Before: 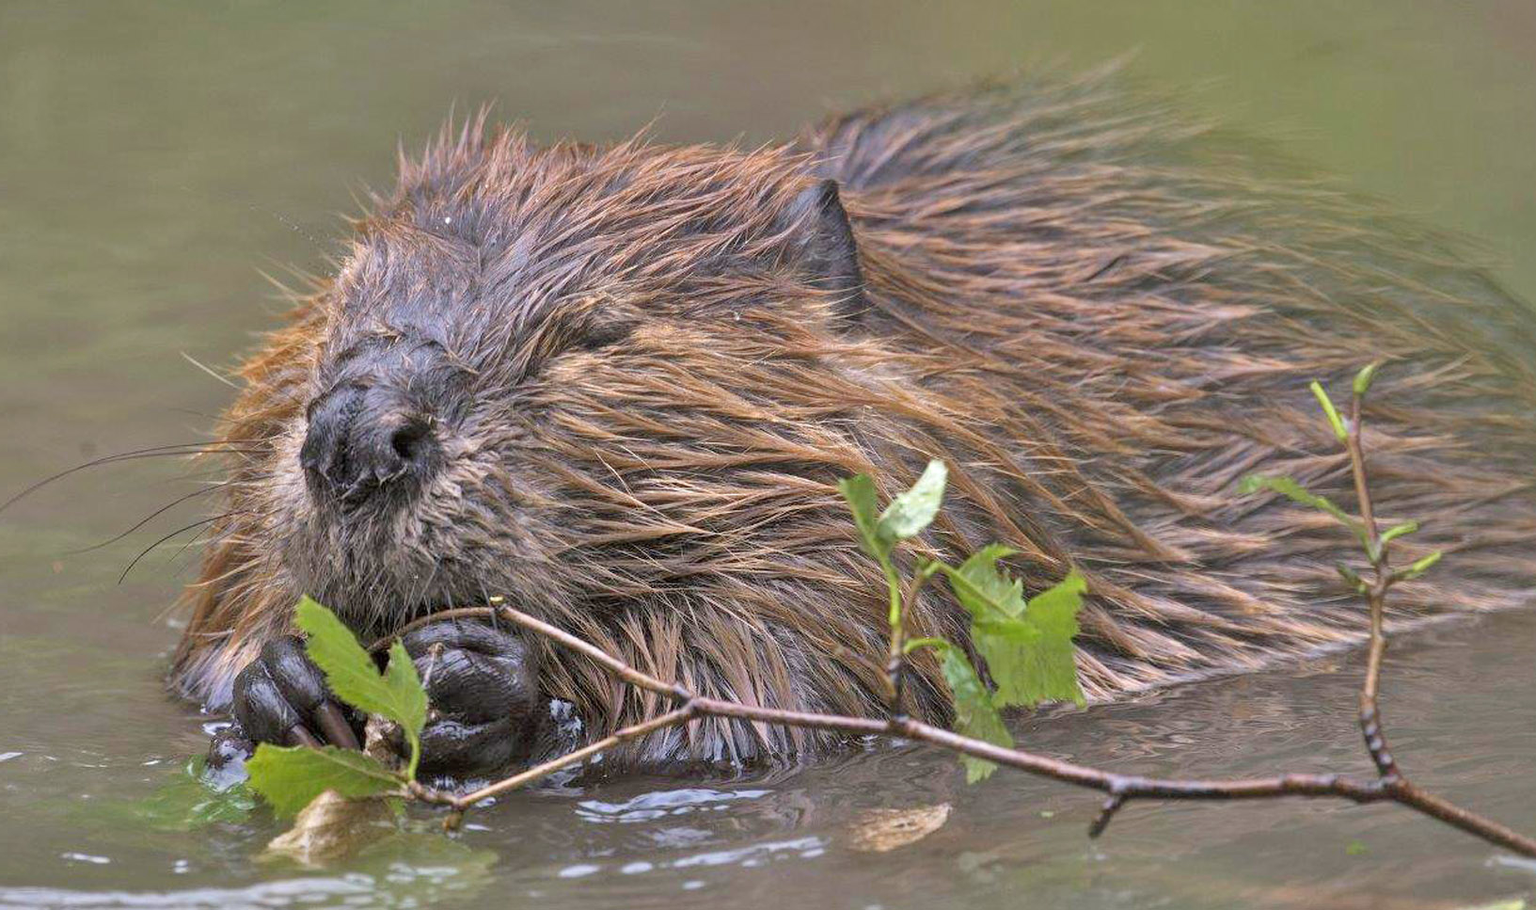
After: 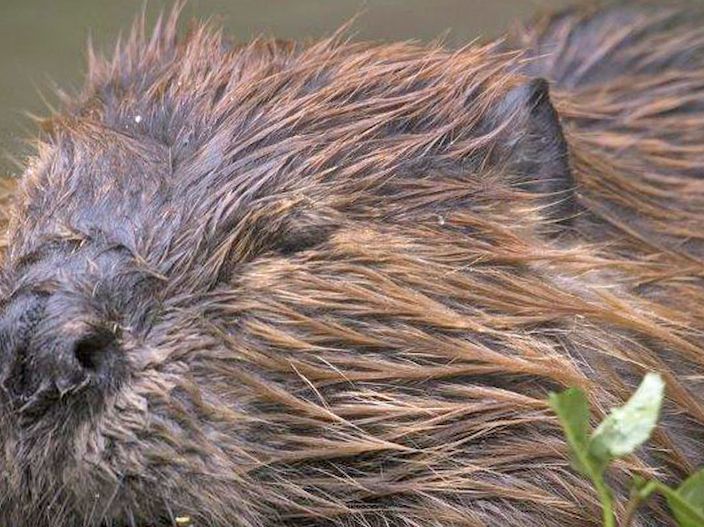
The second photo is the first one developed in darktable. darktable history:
rotate and perspective: rotation 0.226°, lens shift (vertical) -0.042, crop left 0.023, crop right 0.982, crop top 0.006, crop bottom 0.994
crop: left 20.248%, top 10.86%, right 35.675%, bottom 34.321%
vignetting: fall-off start 97.23%, saturation -0.024, center (-0.033, -0.042), width/height ratio 1.179, unbound false
